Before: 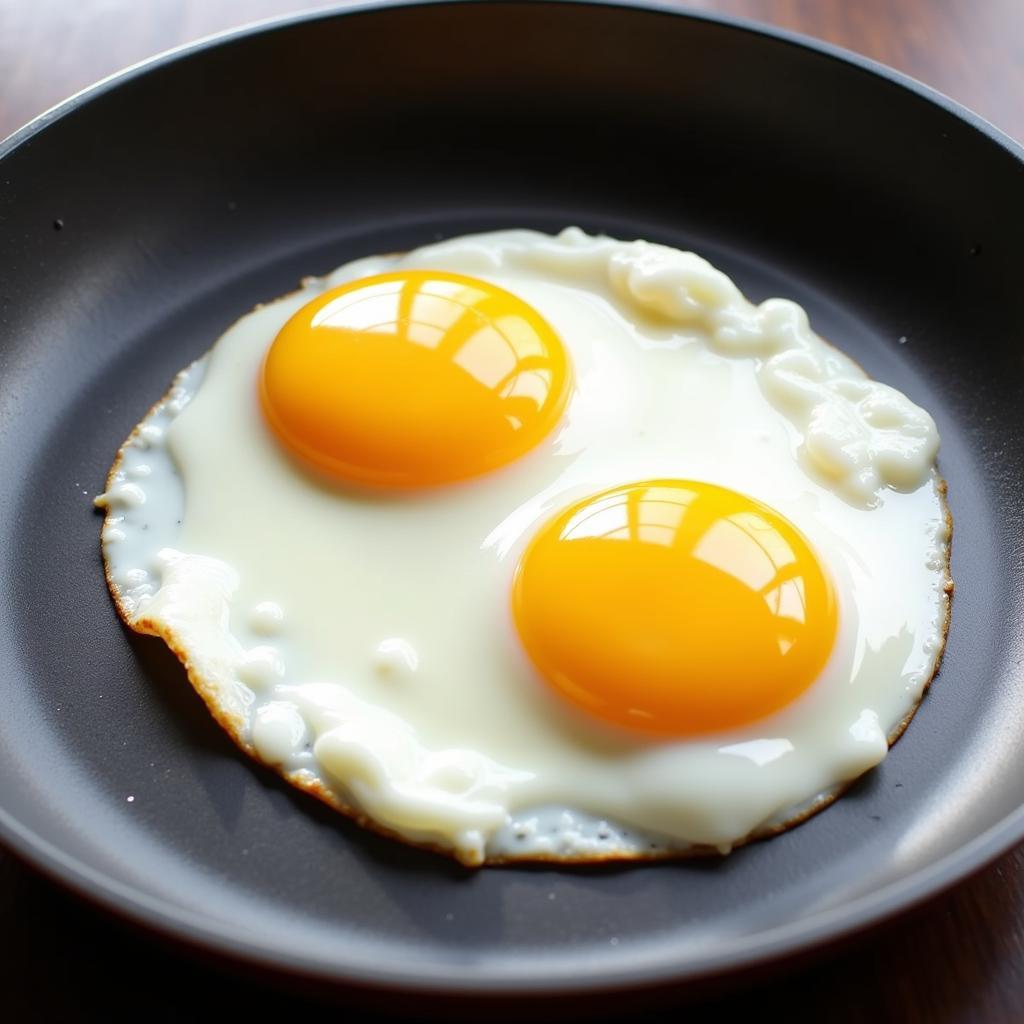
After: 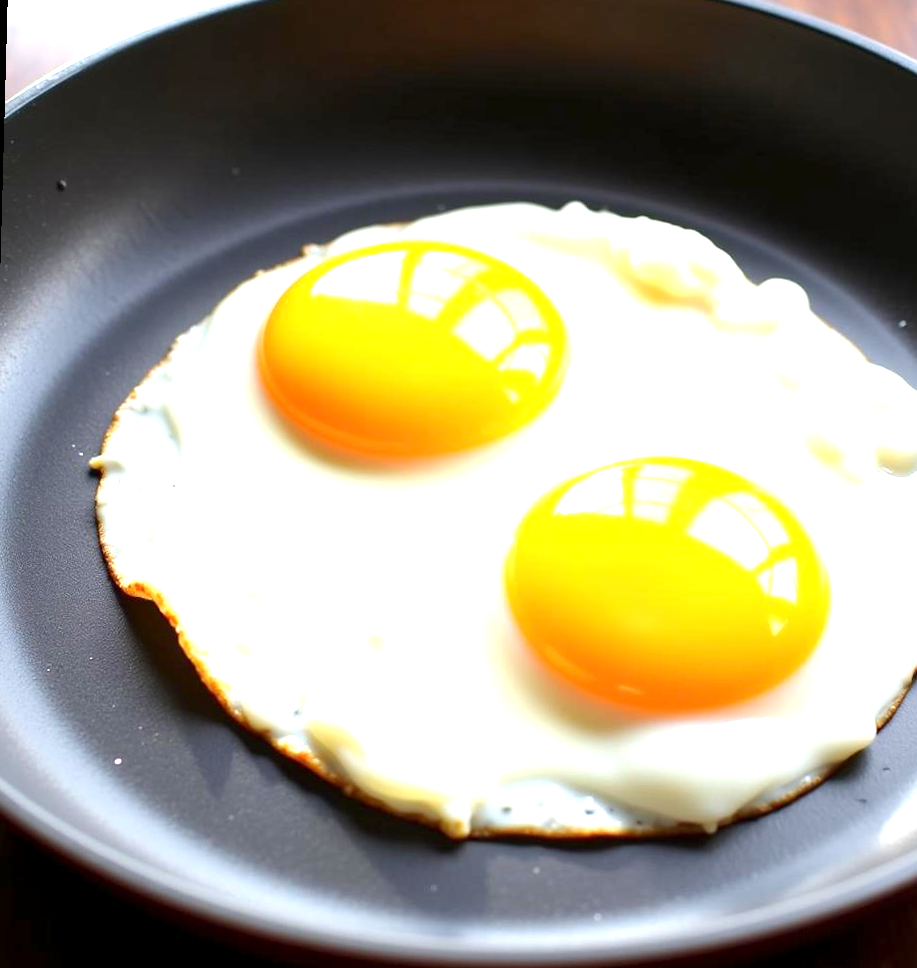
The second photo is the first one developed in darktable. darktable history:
exposure: black level correction 0.001, exposure 1.129 EV, compensate exposure bias true, compensate highlight preservation false
crop: right 9.509%, bottom 0.031%
rotate and perspective: rotation 1.57°, crop left 0.018, crop right 0.982, crop top 0.039, crop bottom 0.961
